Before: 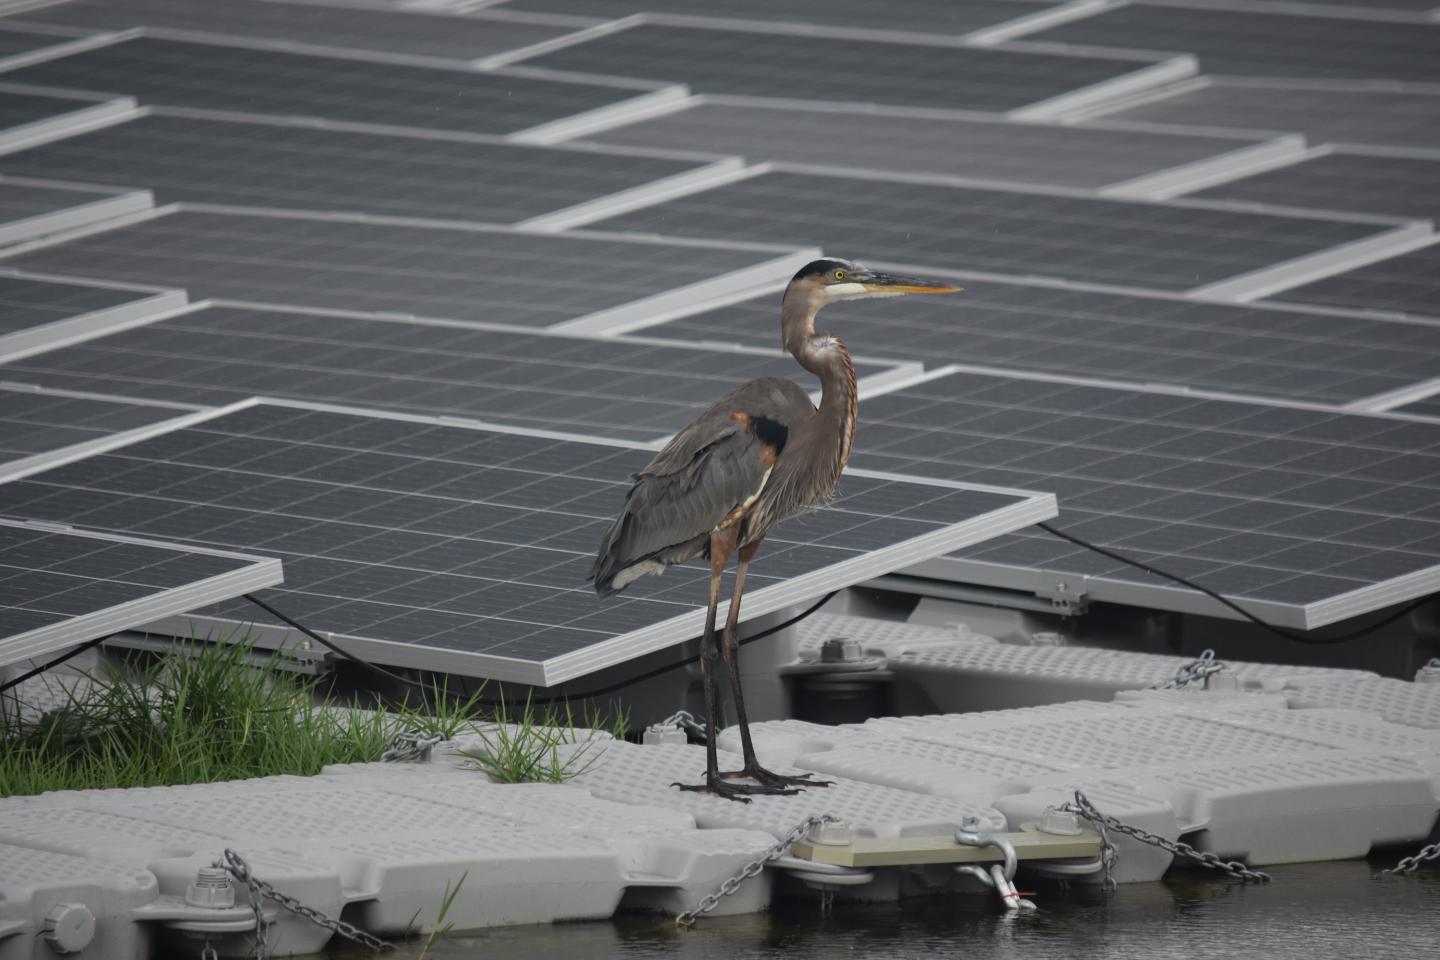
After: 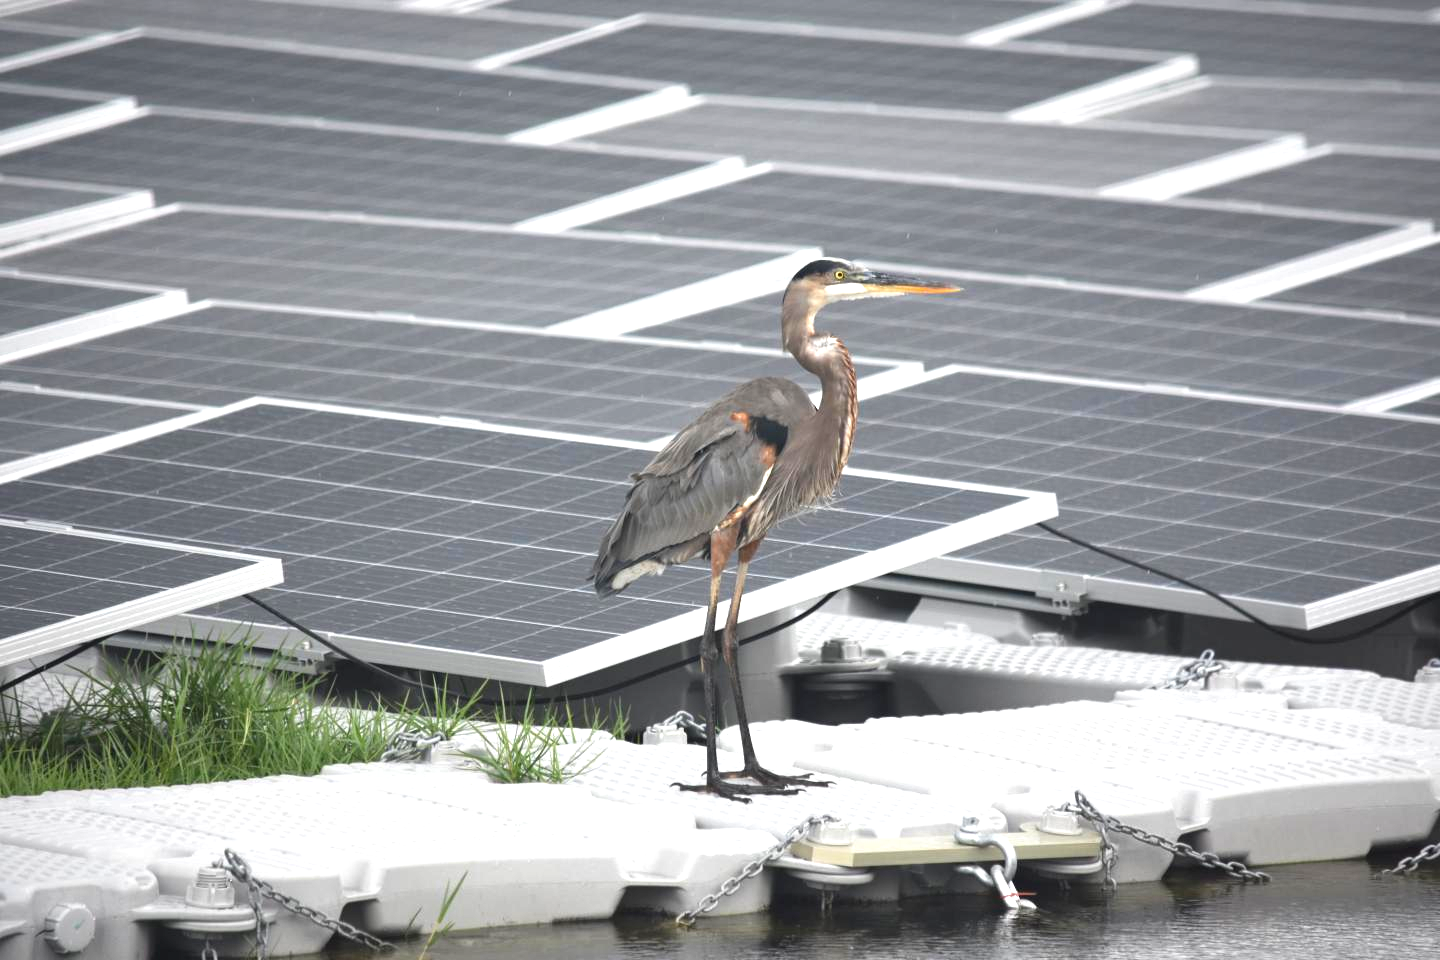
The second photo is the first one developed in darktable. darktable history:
exposure: black level correction 0, exposure 1.463 EV, compensate highlight preservation false
shadows and highlights: shadows 36.23, highlights -27.55, soften with gaussian
